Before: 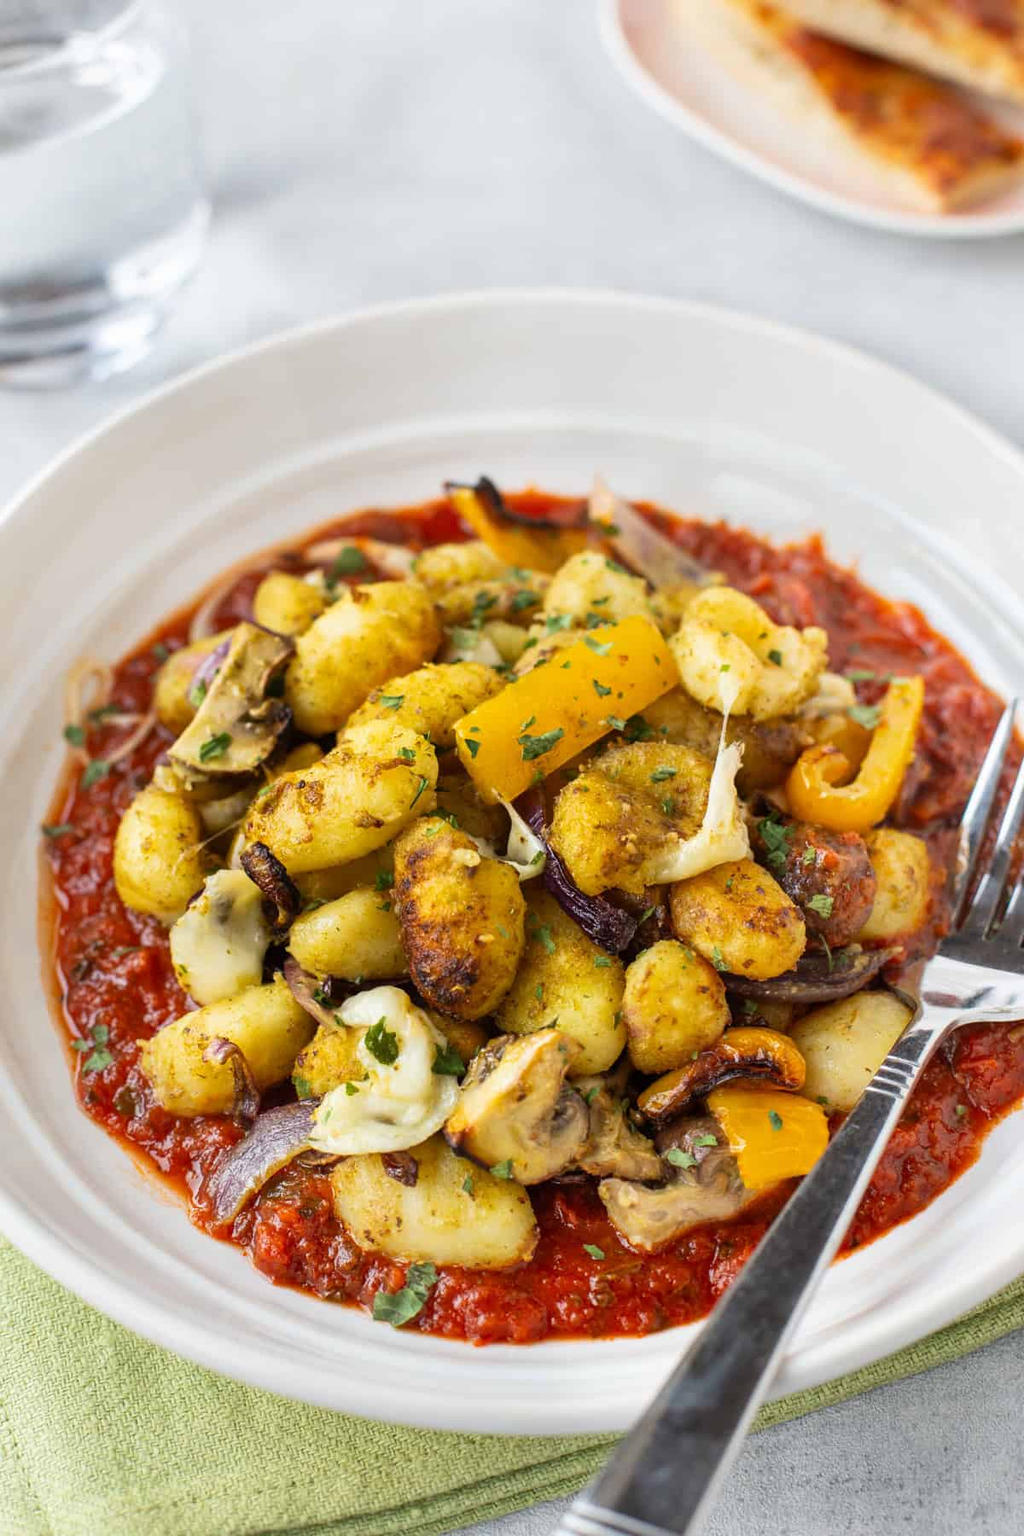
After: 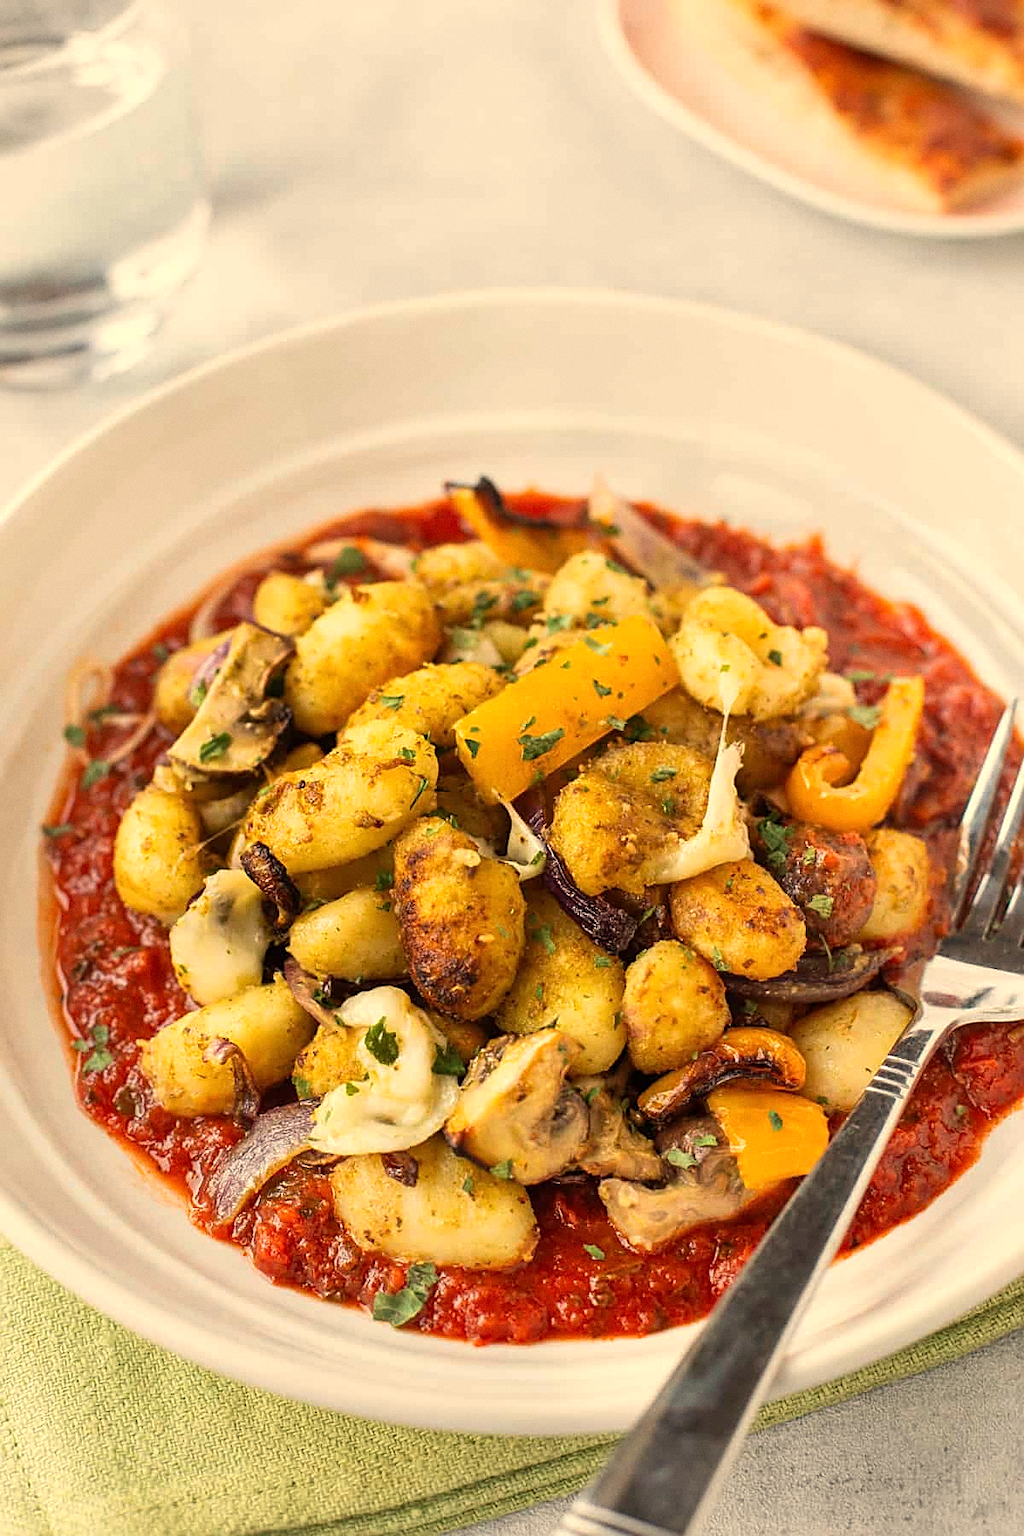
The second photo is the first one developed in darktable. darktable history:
sharpen: on, module defaults
rgb levels: preserve colors max RGB
grain: coarseness 0.09 ISO, strength 16.61%
white balance: red 1.123, blue 0.83
